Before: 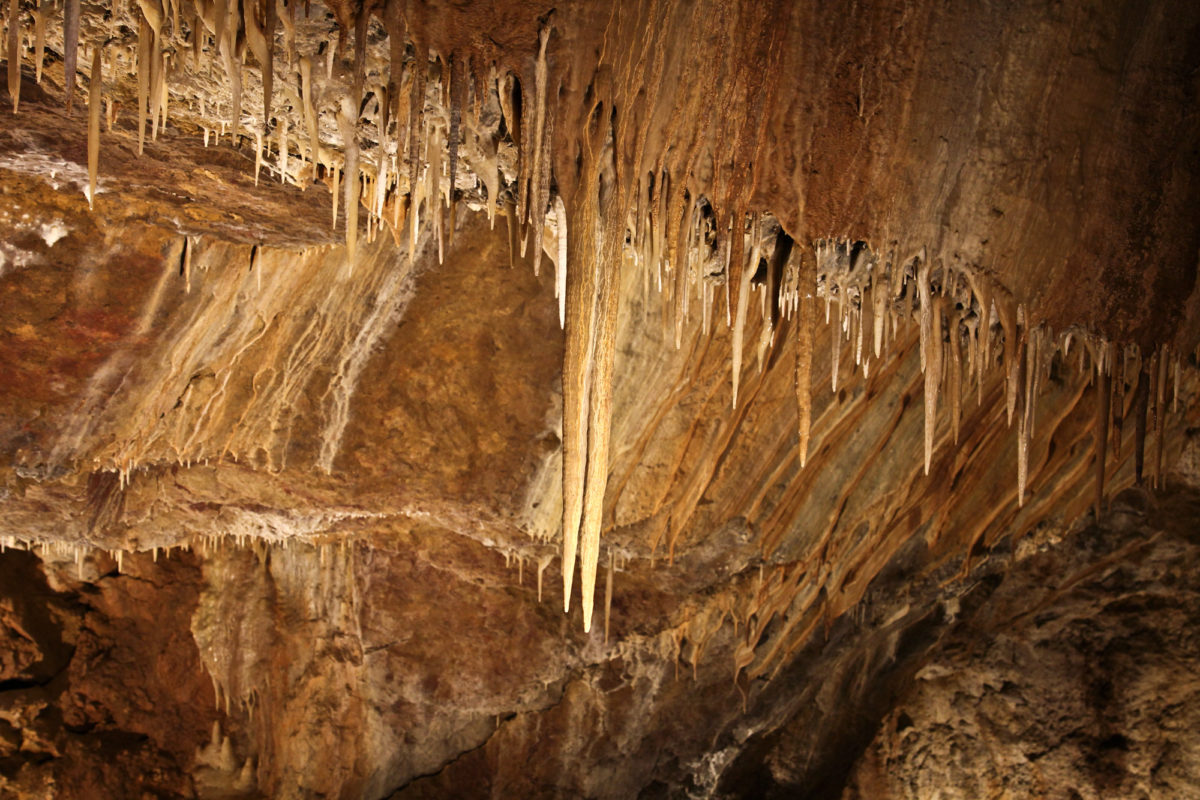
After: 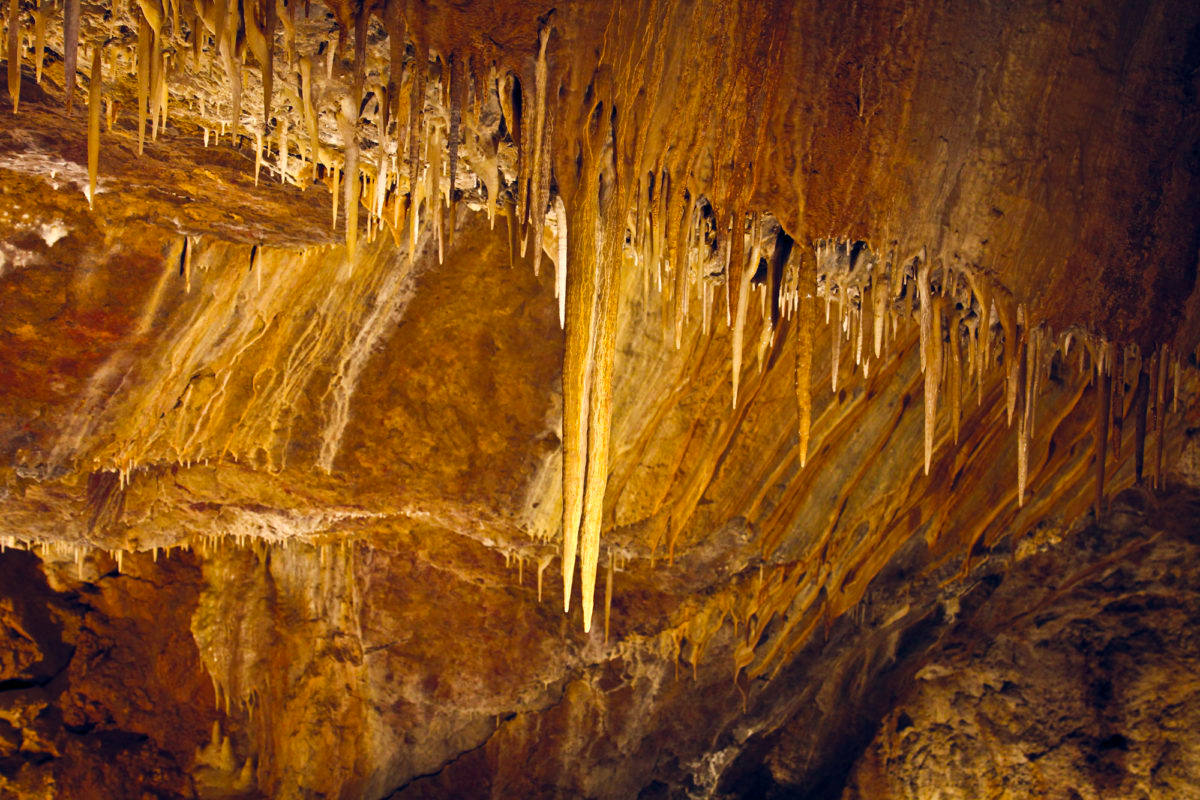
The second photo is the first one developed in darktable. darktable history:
color balance rgb: power › chroma 0.257%, power › hue 60.36°, global offset › chroma 0.134%, global offset › hue 254.08°, linear chroma grading › global chroma 15.086%, perceptual saturation grading › global saturation 25.258%, global vibrance 10.016%
